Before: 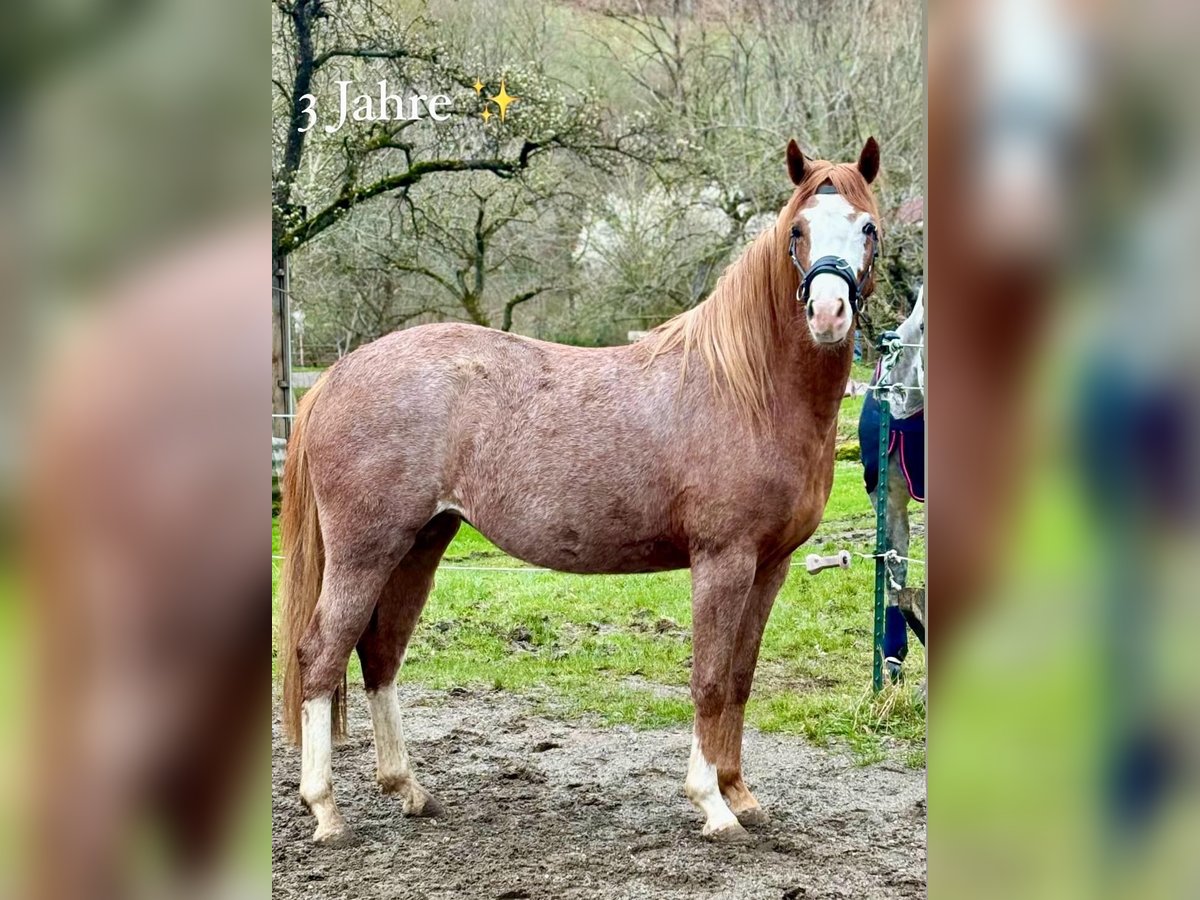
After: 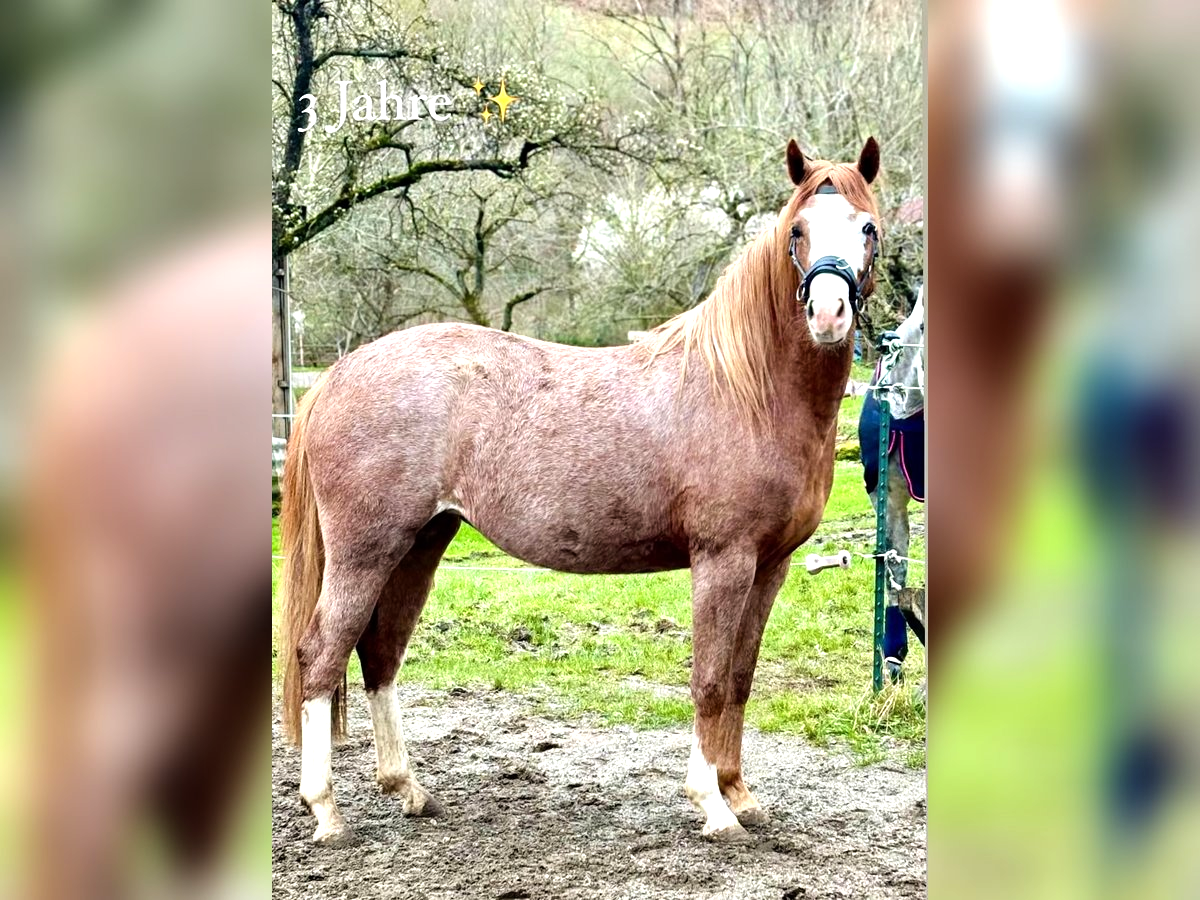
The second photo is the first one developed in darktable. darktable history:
tone equalizer: -8 EV -0.729 EV, -7 EV -0.7 EV, -6 EV -0.58 EV, -5 EV -0.388 EV, -3 EV 0.381 EV, -2 EV 0.6 EV, -1 EV 0.68 EV, +0 EV 0.779 EV, mask exposure compensation -0.497 EV
